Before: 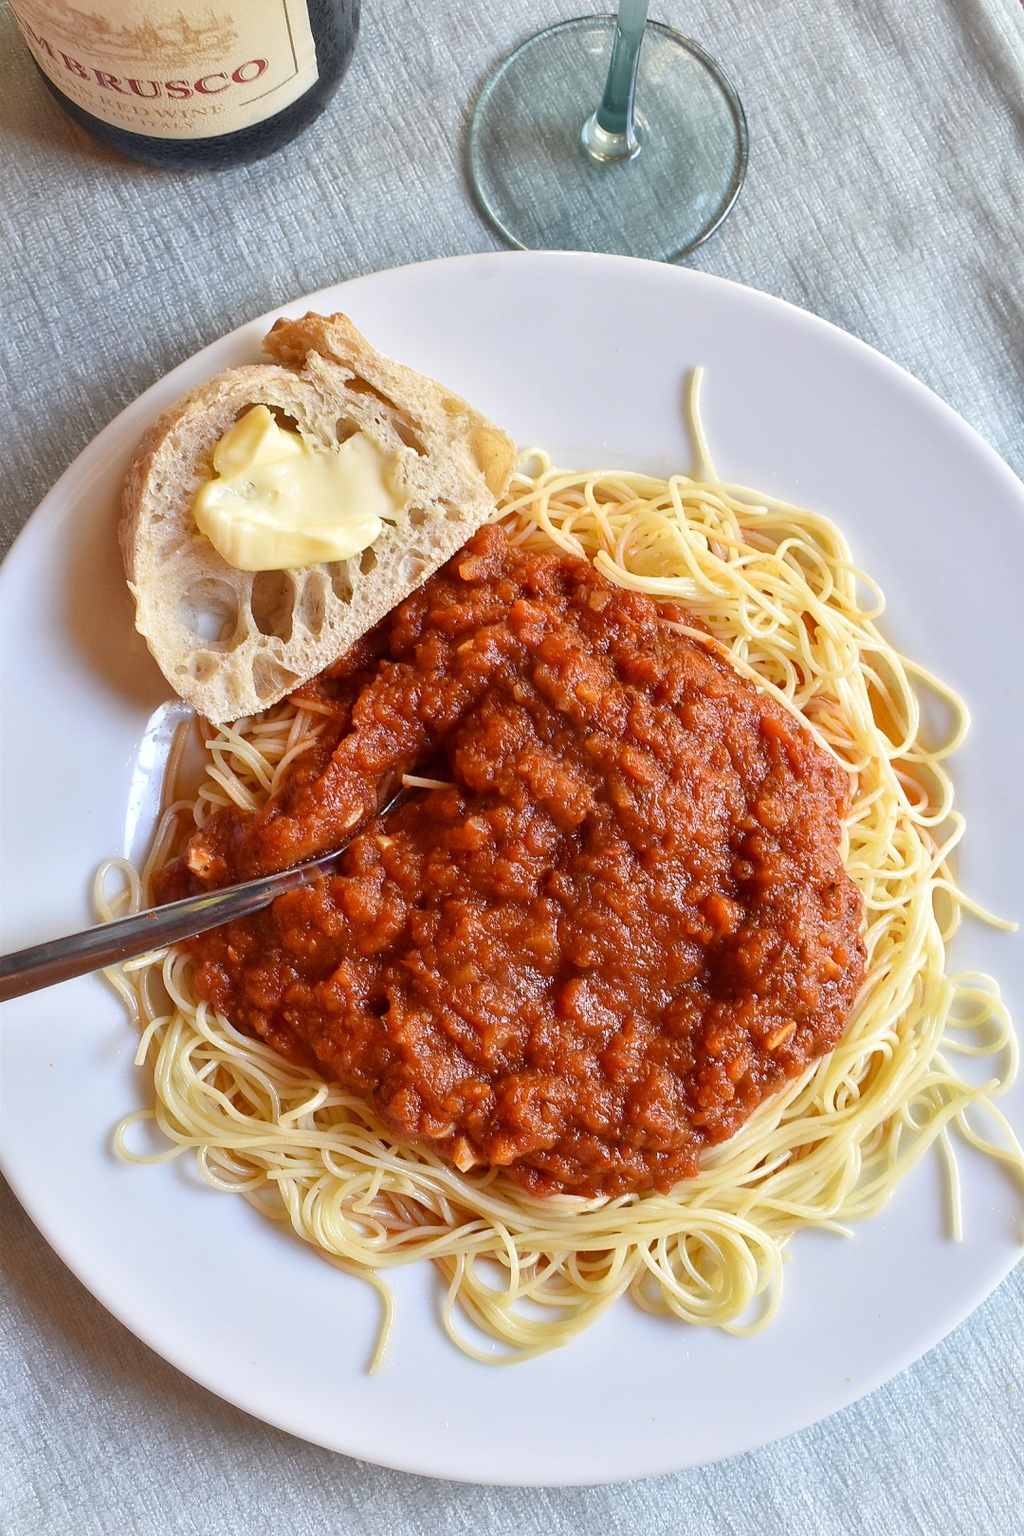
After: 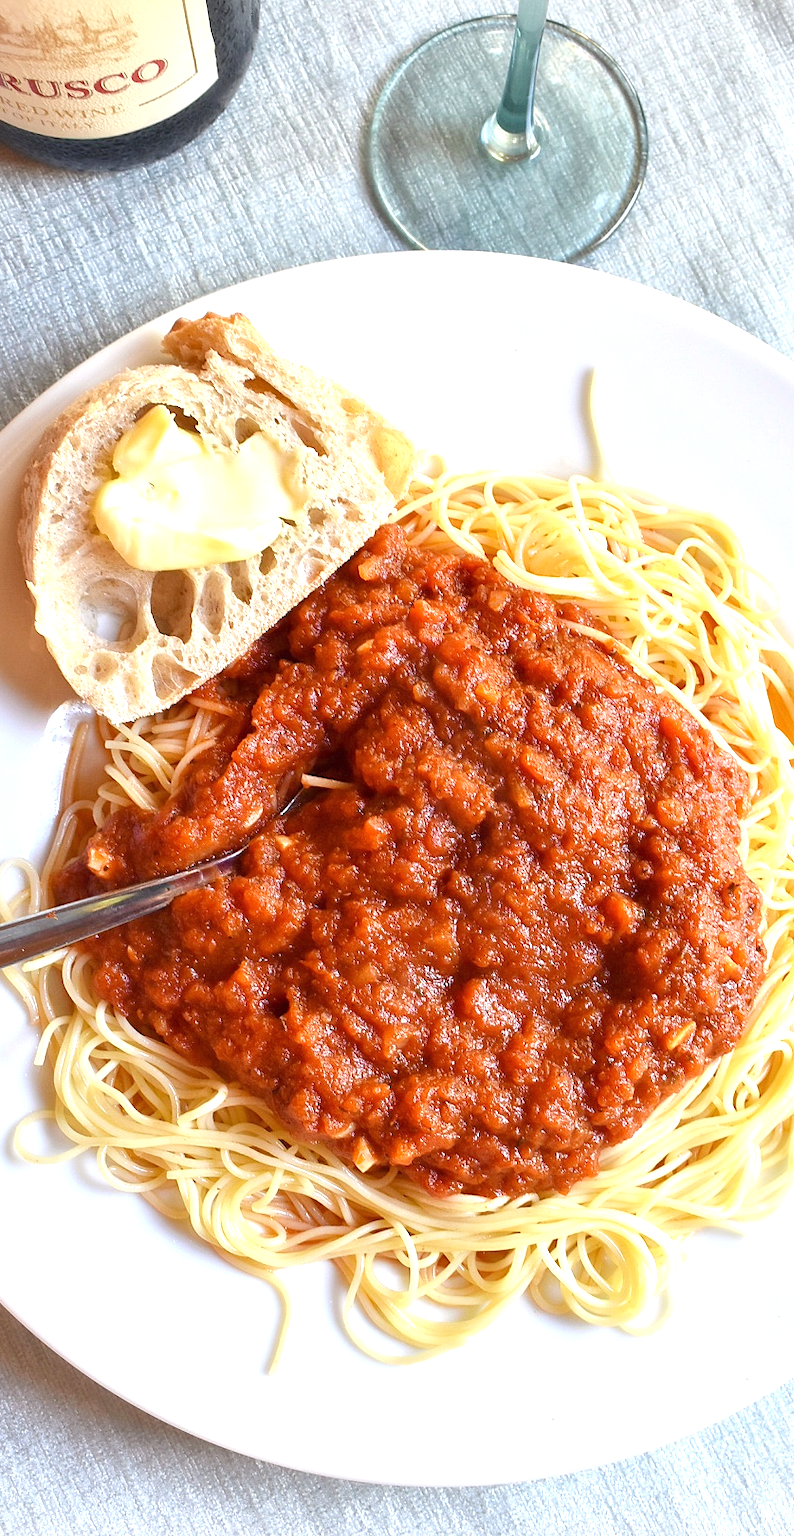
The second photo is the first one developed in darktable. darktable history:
exposure: black level correction 0, exposure 0.692 EV, compensate highlight preservation false
tone equalizer: edges refinement/feathering 500, mask exposure compensation -1.57 EV, preserve details no
crop: left 9.855%, right 12.476%
